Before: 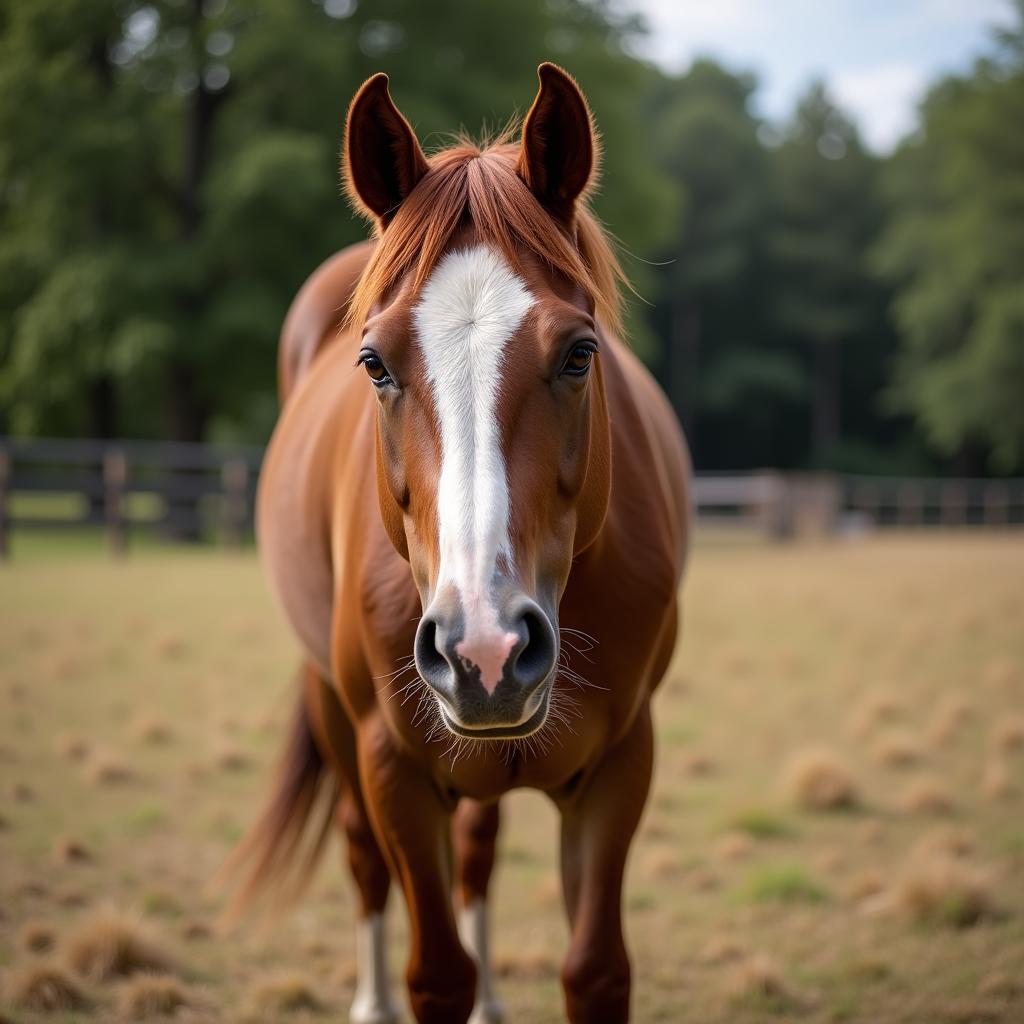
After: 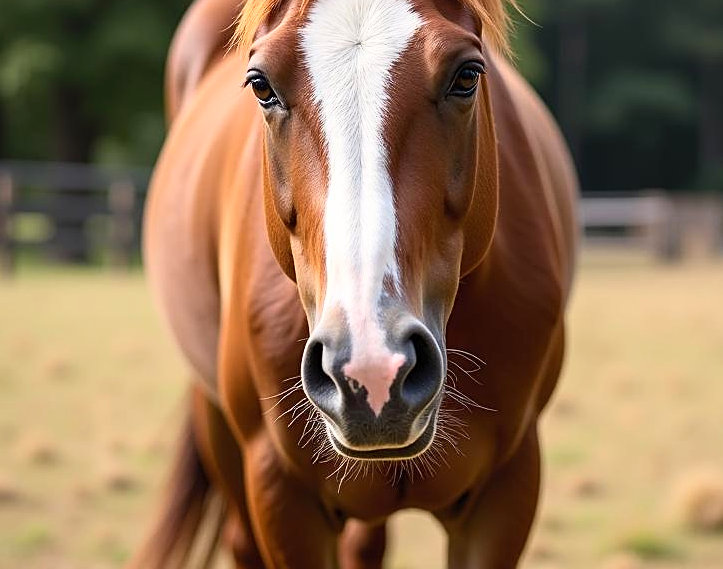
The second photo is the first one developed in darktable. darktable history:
crop: left 11.099%, top 27.29%, right 18.249%, bottom 17.113%
contrast brightness saturation: contrast 0.196, brightness 0.152, saturation 0.139
sharpen: on, module defaults
shadows and highlights: shadows 0.443, highlights 38.88
